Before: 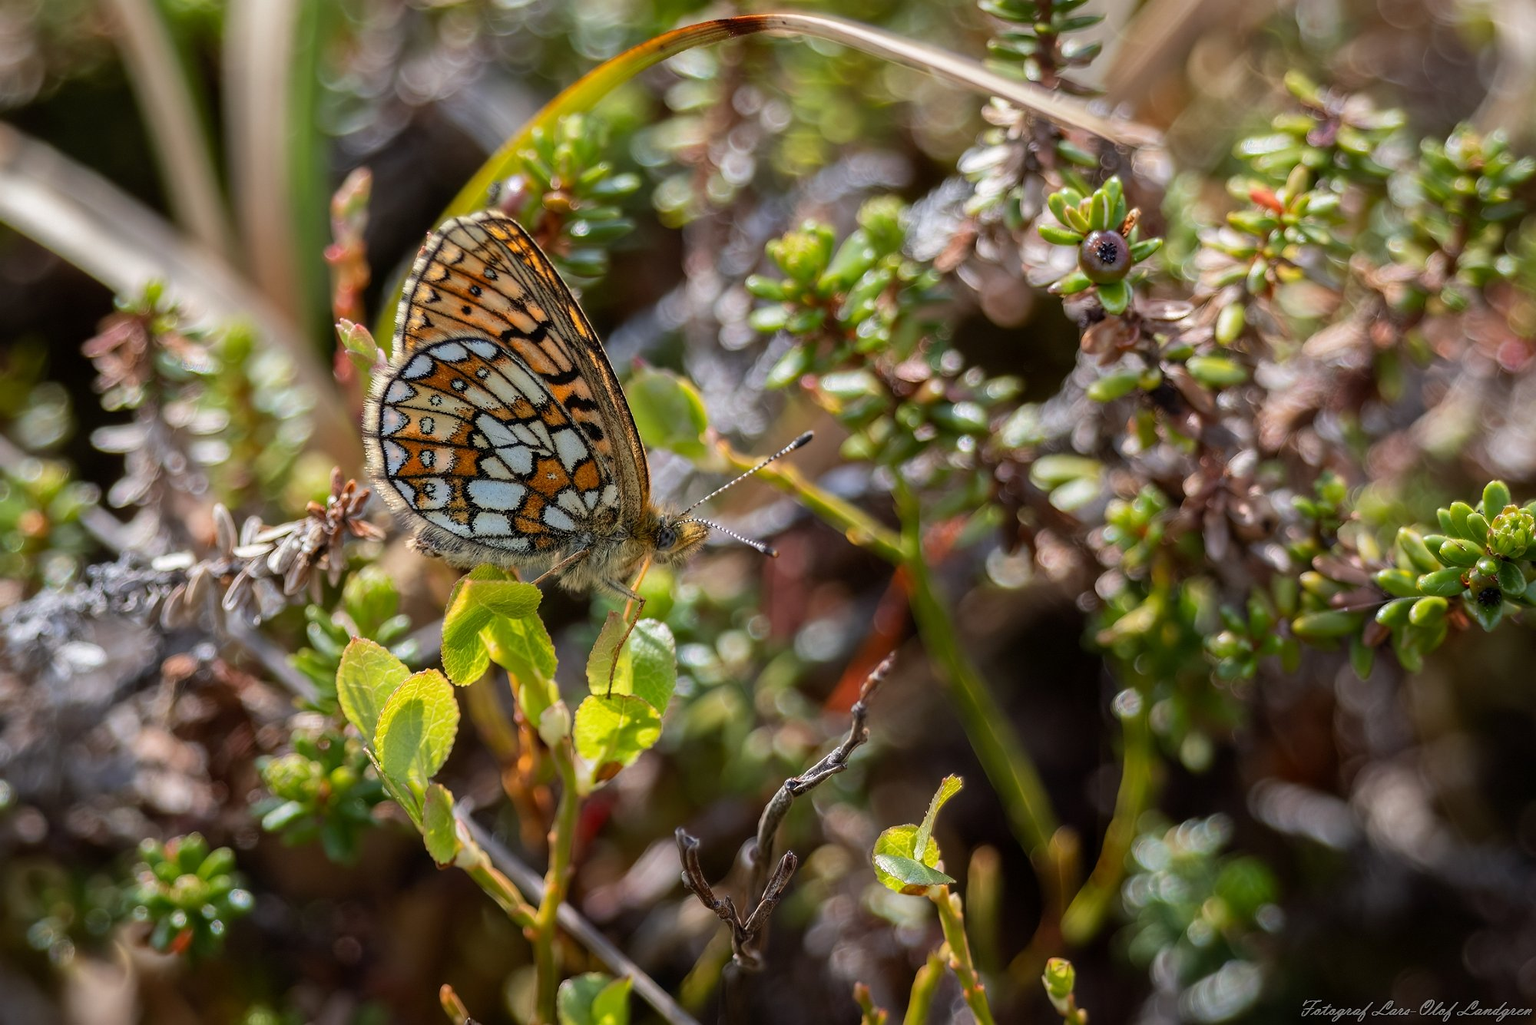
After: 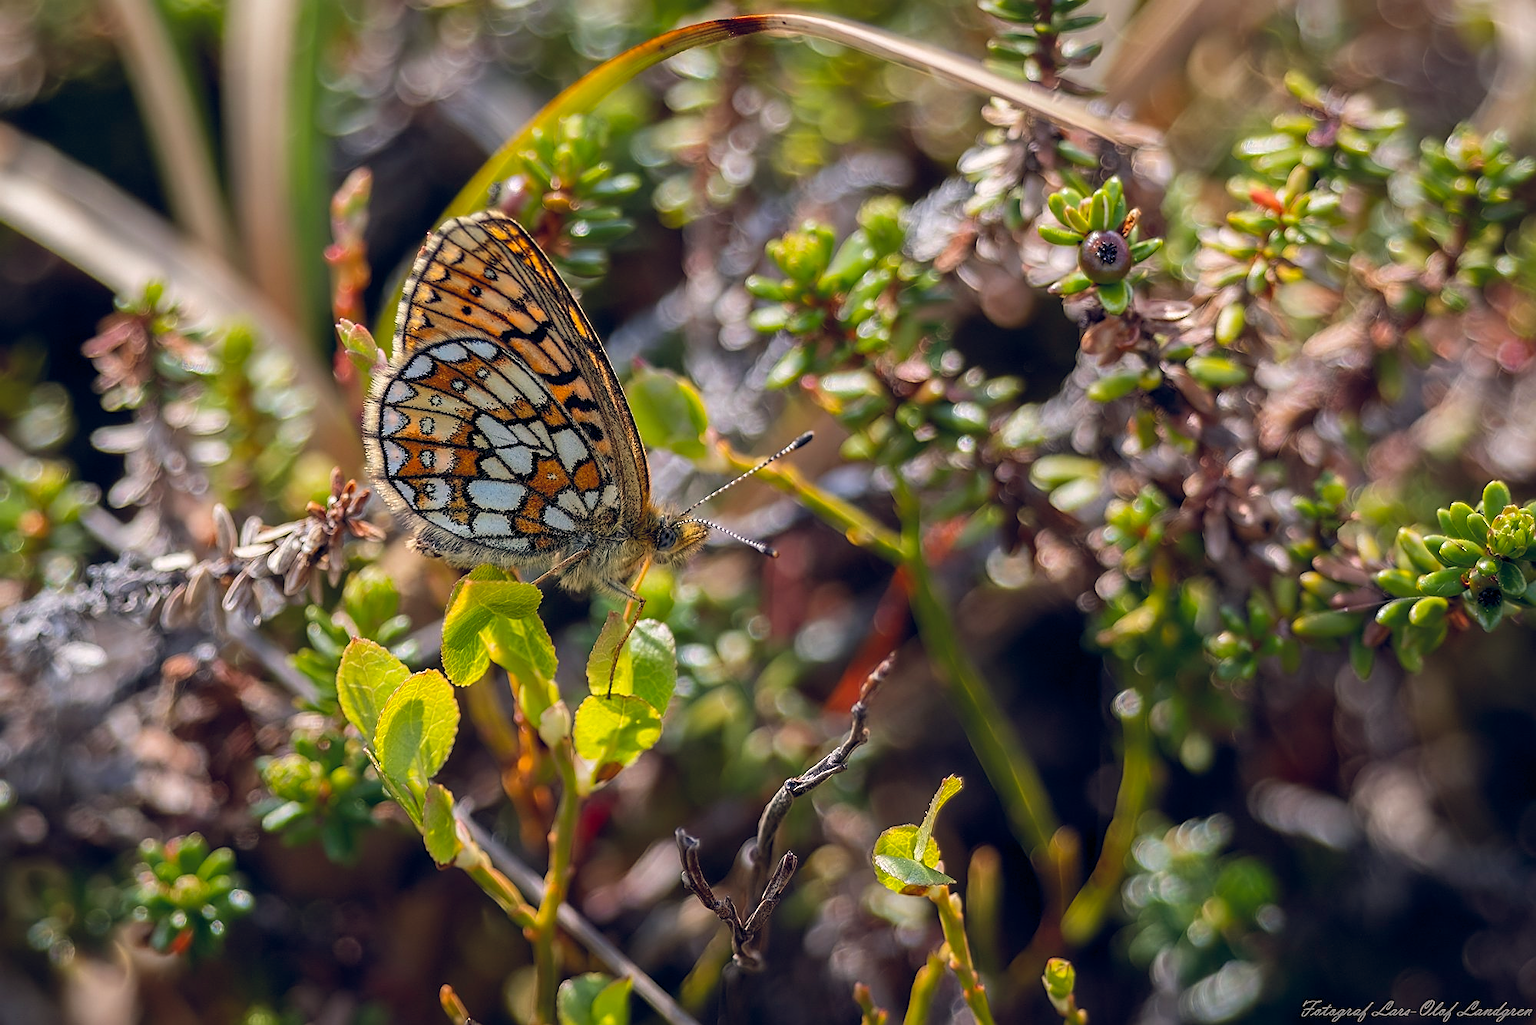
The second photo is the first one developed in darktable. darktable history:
sharpen: on, module defaults
color balance rgb: shadows lift › hue 87.51°, highlights gain › chroma 1.35%, highlights gain › hue 55.1°, global offset › chroma 0.13%, global offset › hue 253.66°, perceptual saturation grading › global saturation 16.38%
